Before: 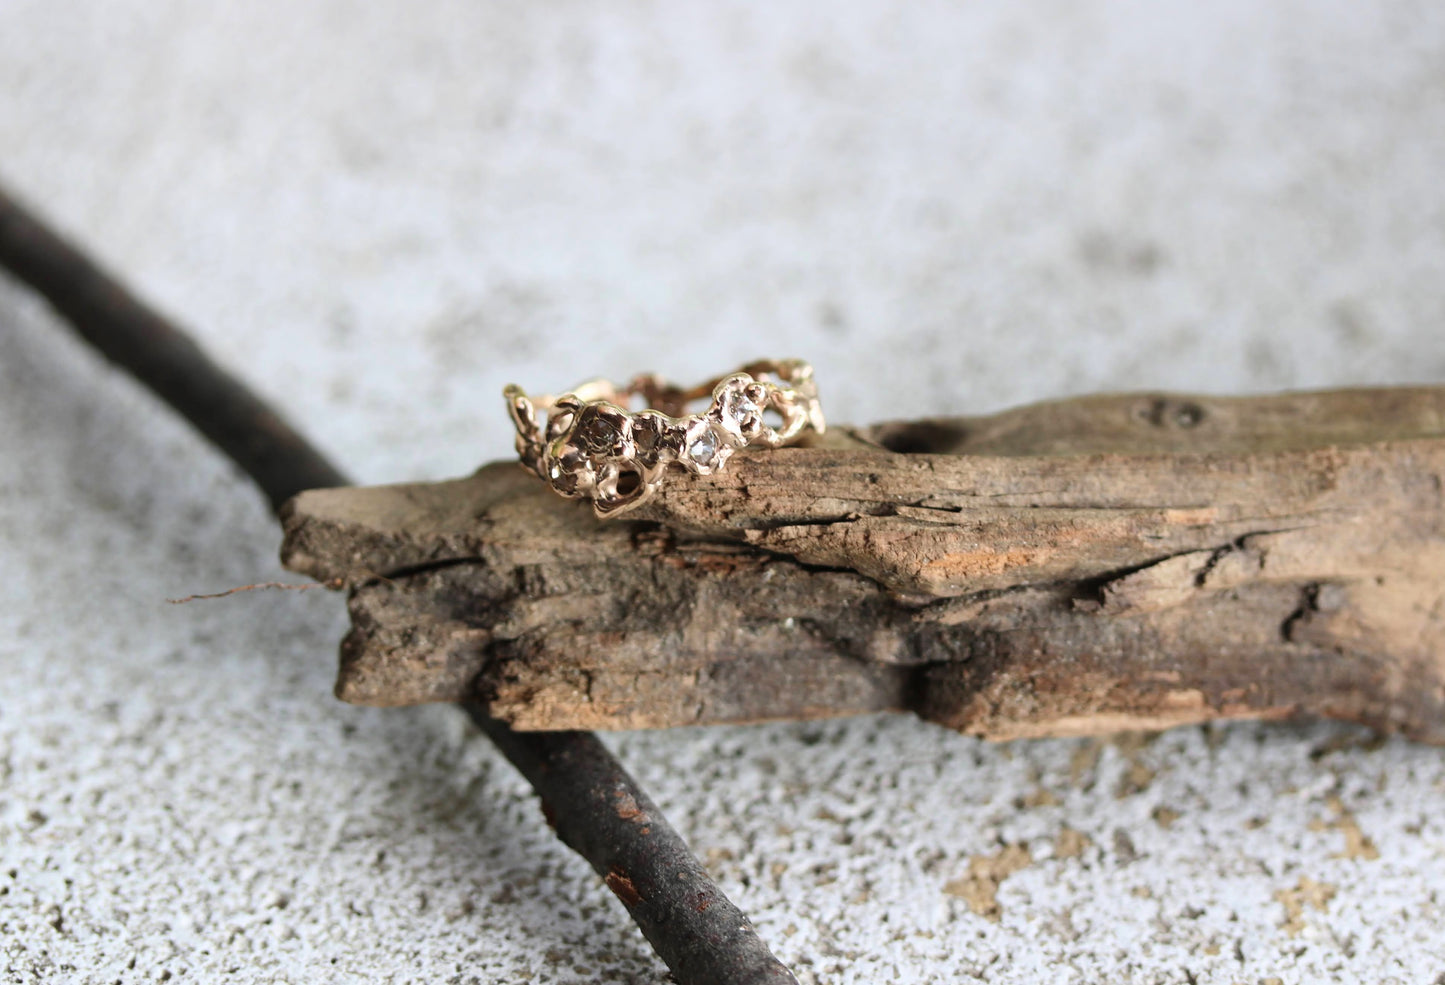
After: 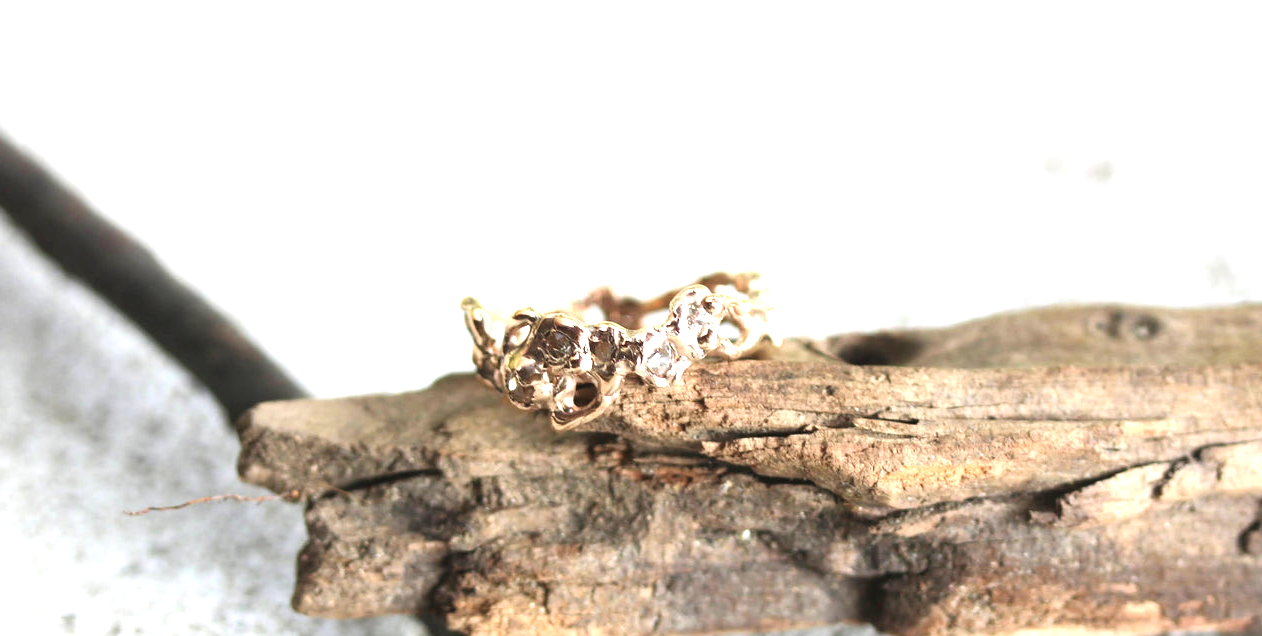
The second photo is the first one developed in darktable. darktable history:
exposure: exposure 1.15 EV, compensate highlight preservation false
crop: left 3.015%, top 8.969%, right 9.647%, bottom 26.457%
contrast equalizer: octaves 7, y [[0.6 ×6], [0.55 ×6], [0 ×6], [0 ×6], [0 ×6]], mix -0.2
